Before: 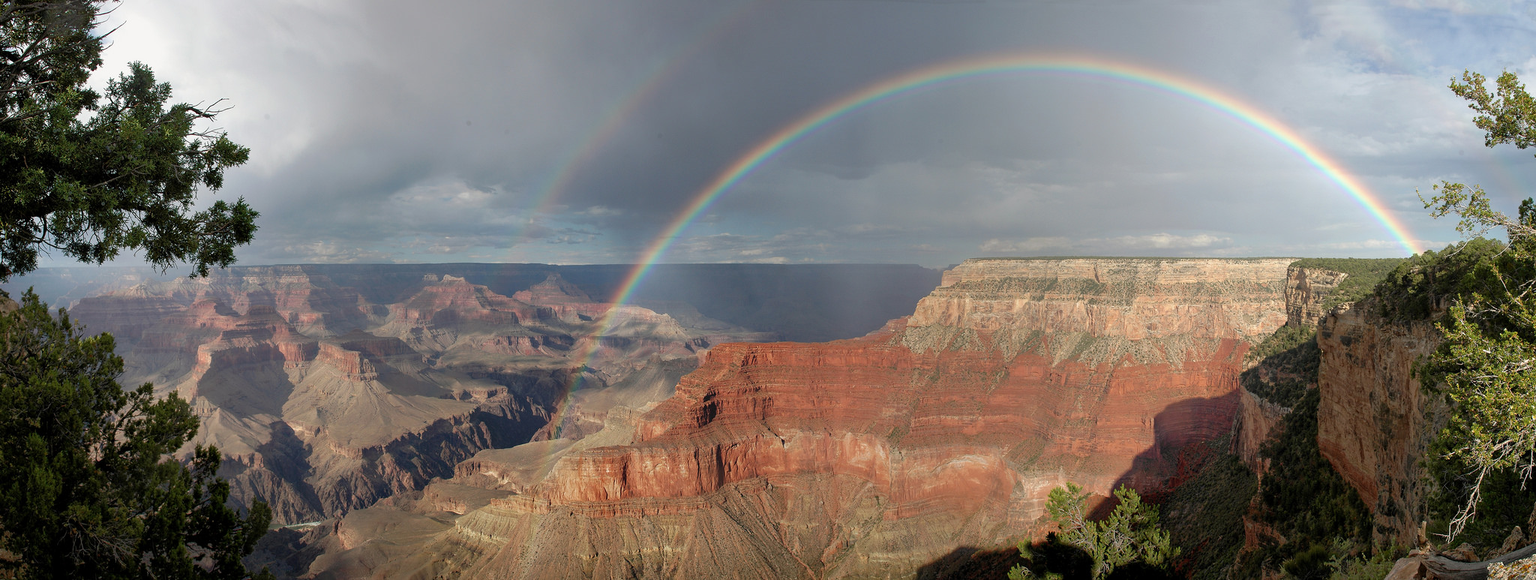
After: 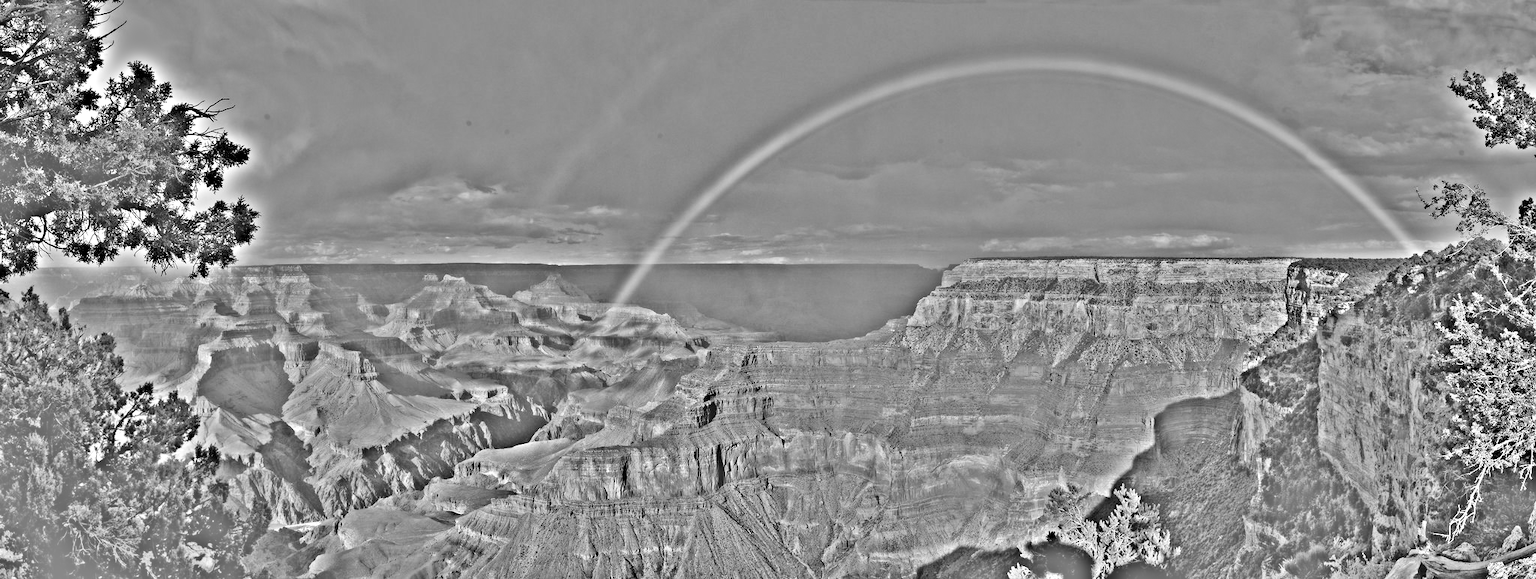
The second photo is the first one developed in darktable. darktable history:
contrast brightness saturation: contrast 0.2, brightness 0.16, saturation 0.22
contrast equalizer: y [[0.5 ×4, 0.467, 0.376], [0.5 ×6], [0.5 ×6], [0 ×6], [0 ×6]]
highpass: on, module defaults
